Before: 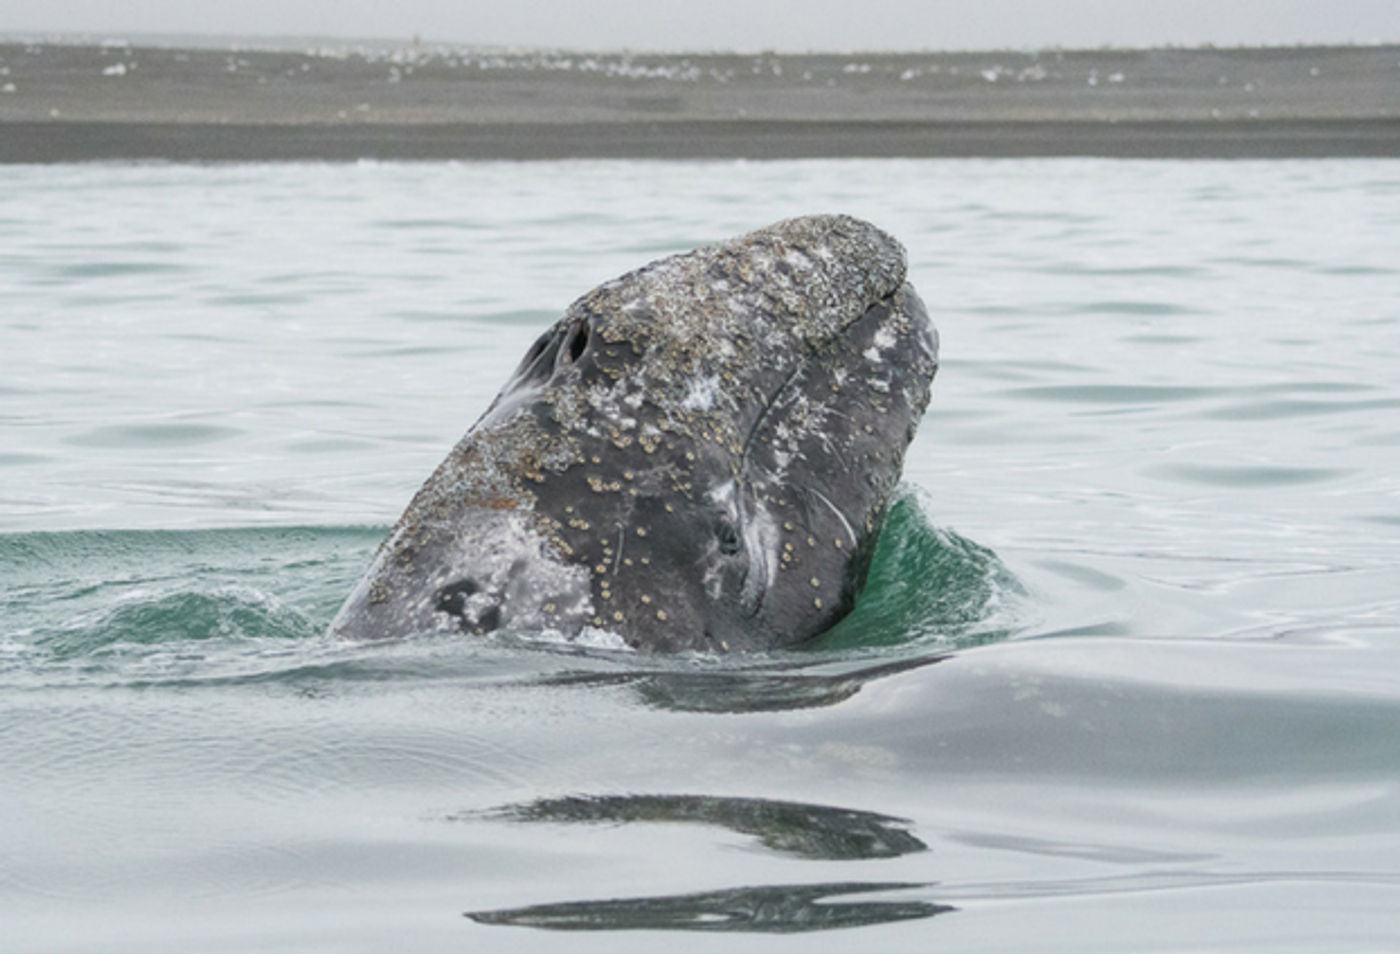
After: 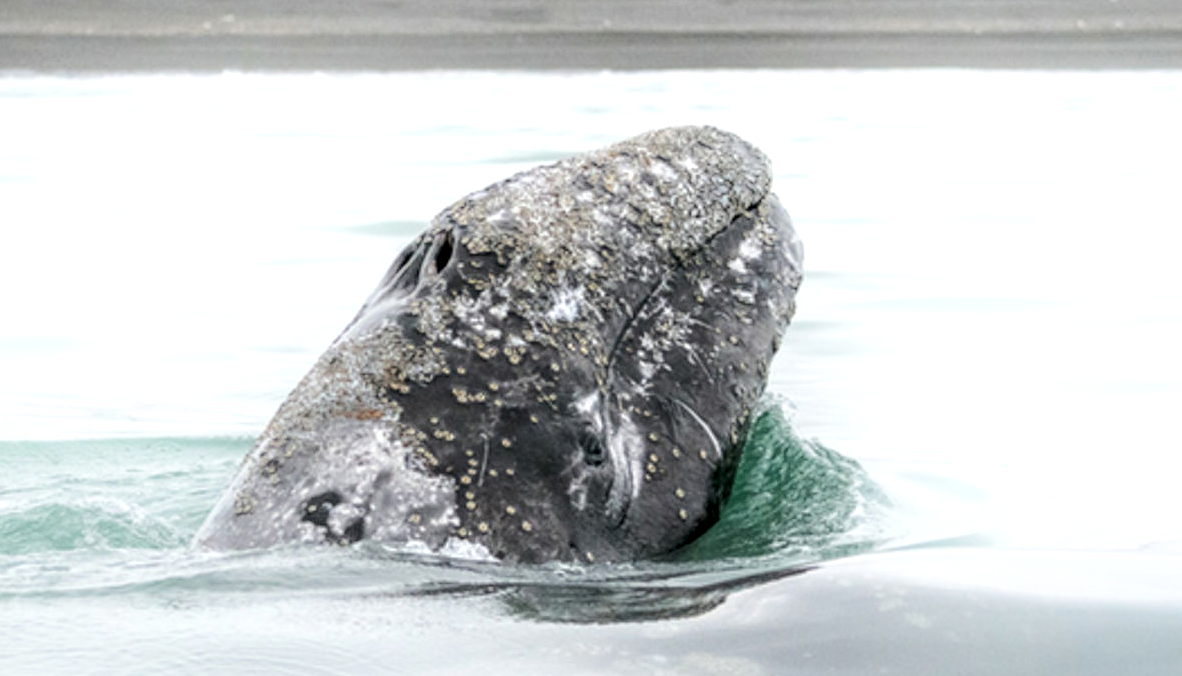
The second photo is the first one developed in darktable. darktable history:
crop and rotate: left 9.676%, top 9.423%, right 5.889%, bottom 19.715%
exposure: exposure -0.004 EV, compensate exposure bias true, compensate highlight preservation false
shadows and highlights: shadows -89.25, highlights 90.87, soften with gaussian
local contrast: detail 160%
tone equalizer: edges refinement/feathering 500, mask exposure compensation -1.25 EV, preserve details no
levels: levels [0, 0.476, 0.951]
